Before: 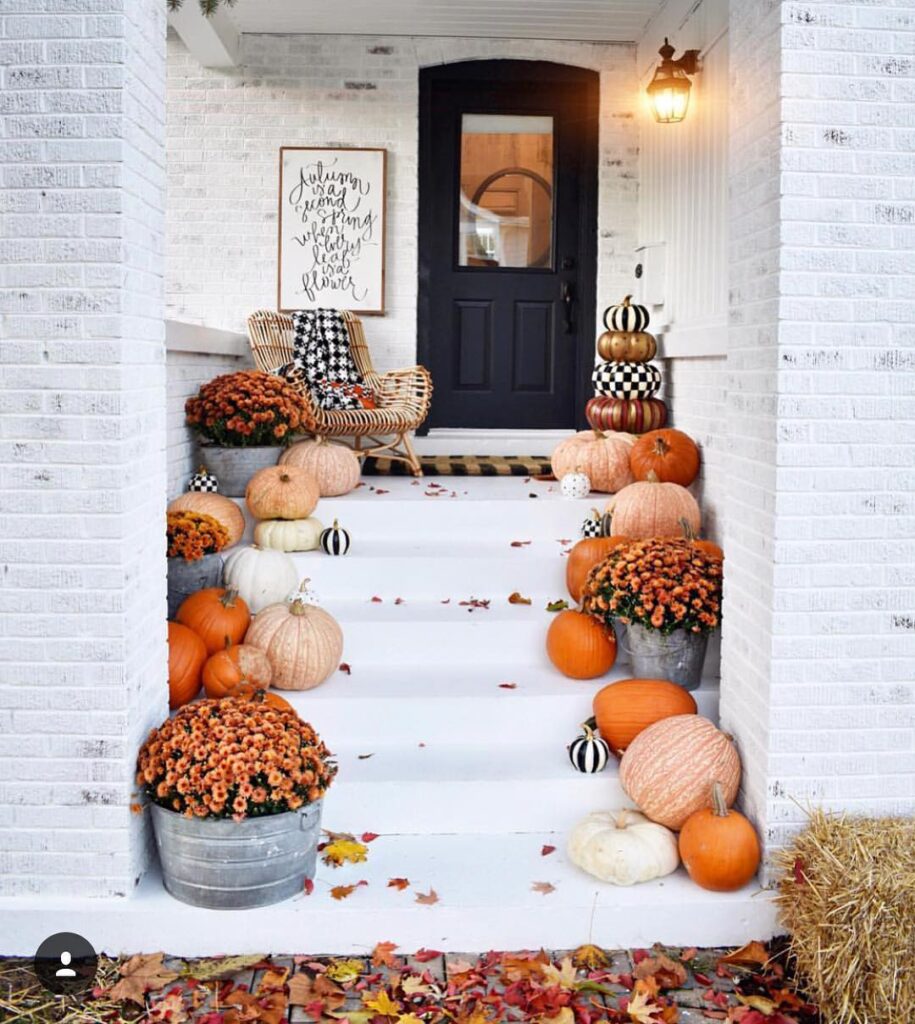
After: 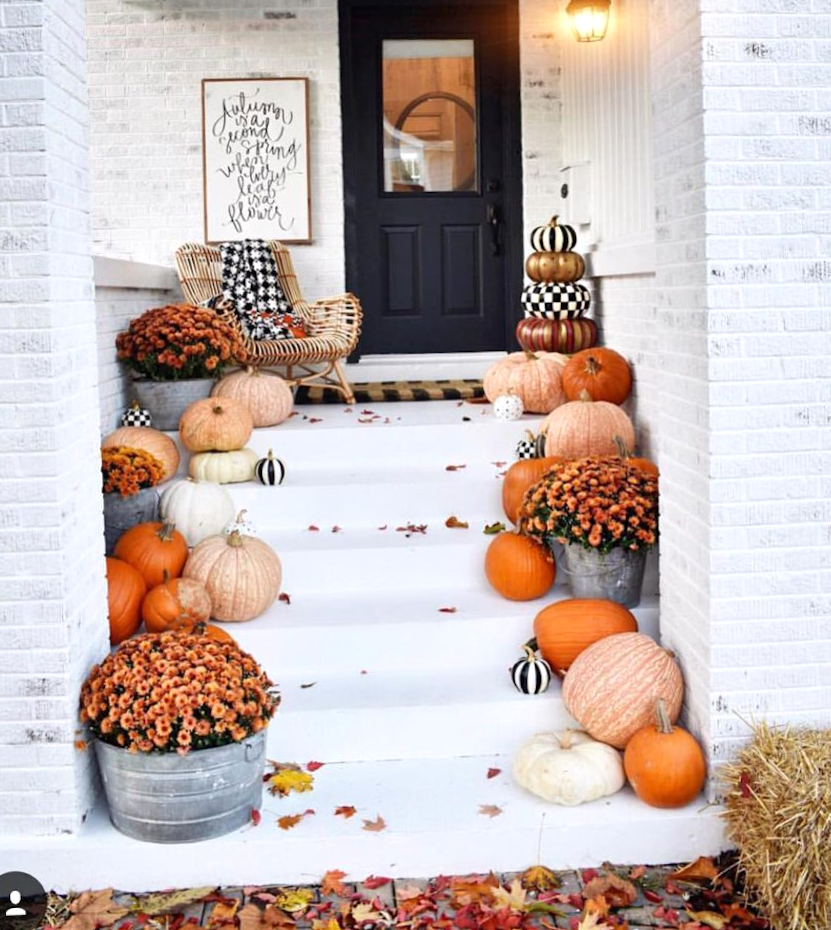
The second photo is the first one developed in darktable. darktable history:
exposure: exposure 0.128 EV, compensate highlight preservation false
crop and rotate: angle 1.96°, left 5.673%, top 5.673%
tone equalizer: on, module defaults
